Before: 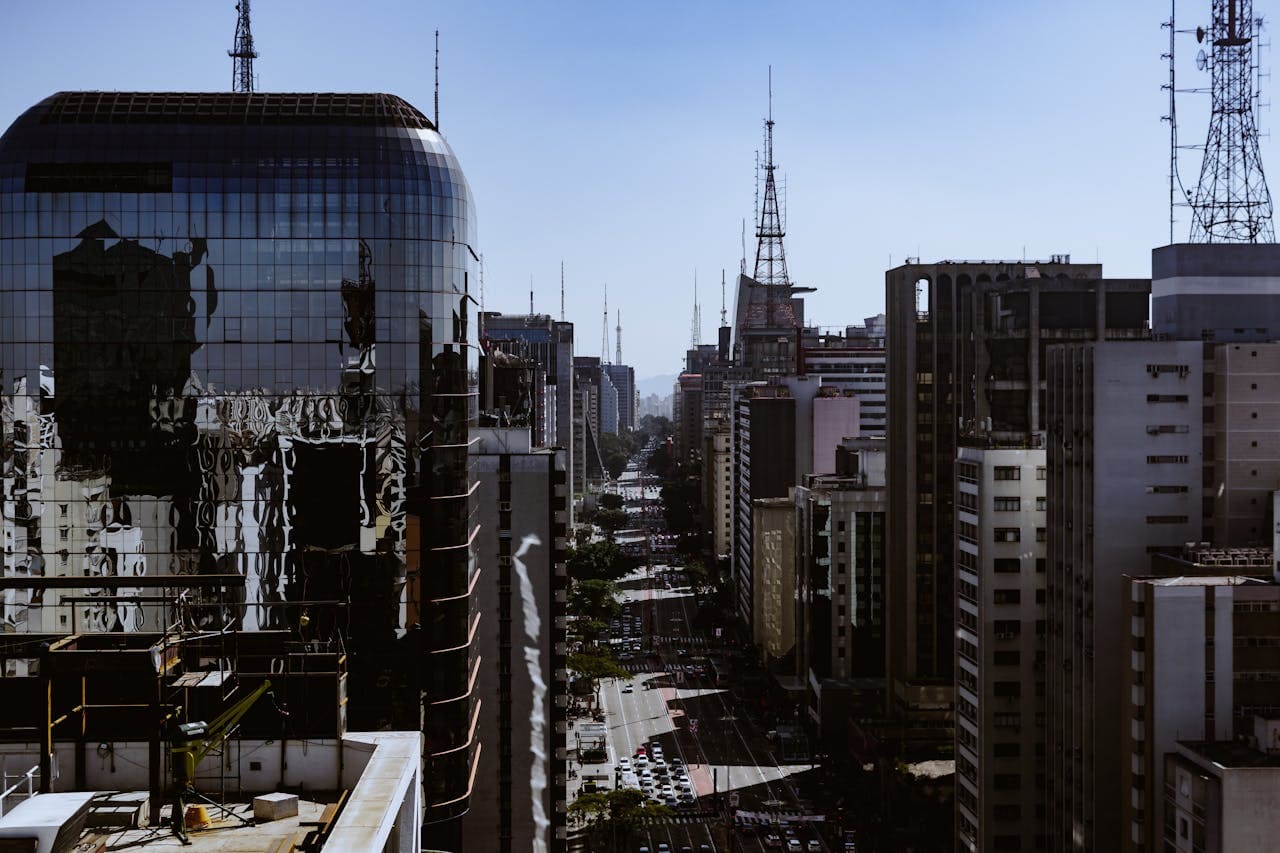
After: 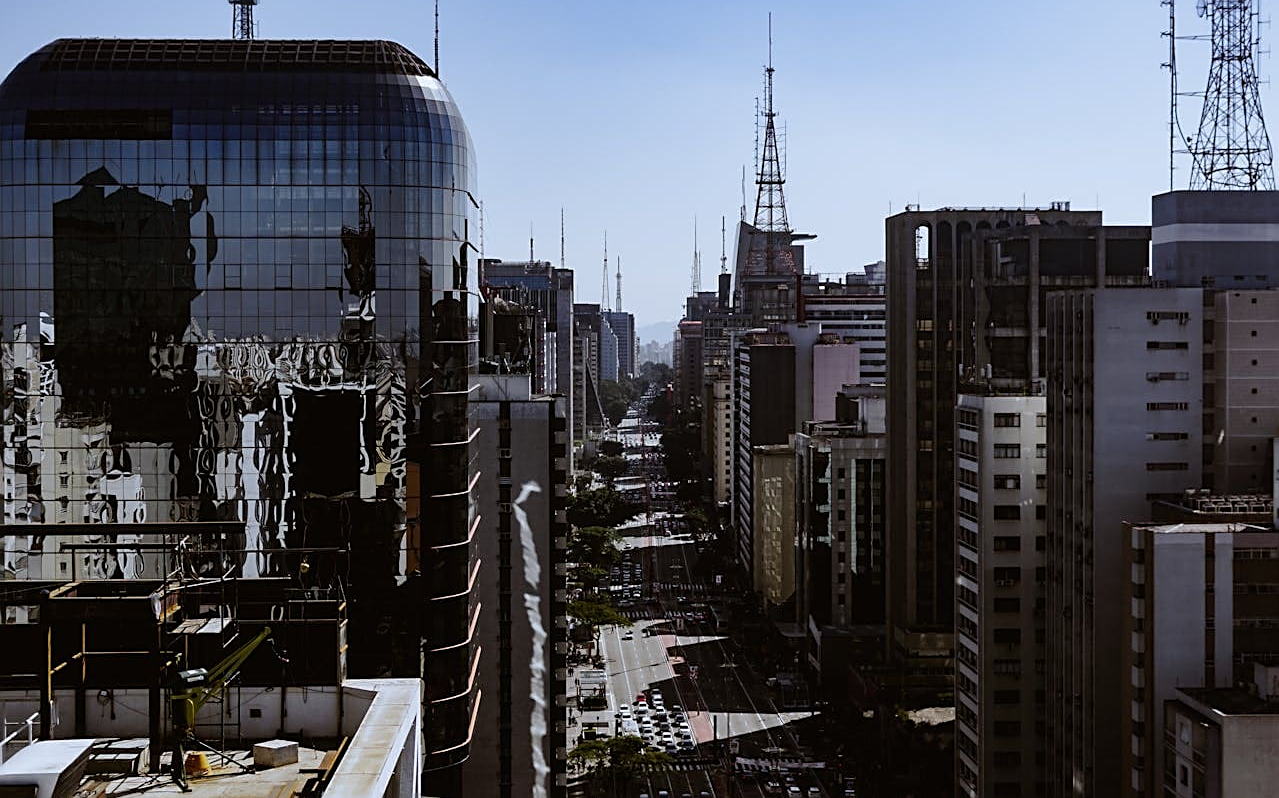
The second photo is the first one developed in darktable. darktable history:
crop and rotate: top 6.422%
sharpen: on, module defaults
